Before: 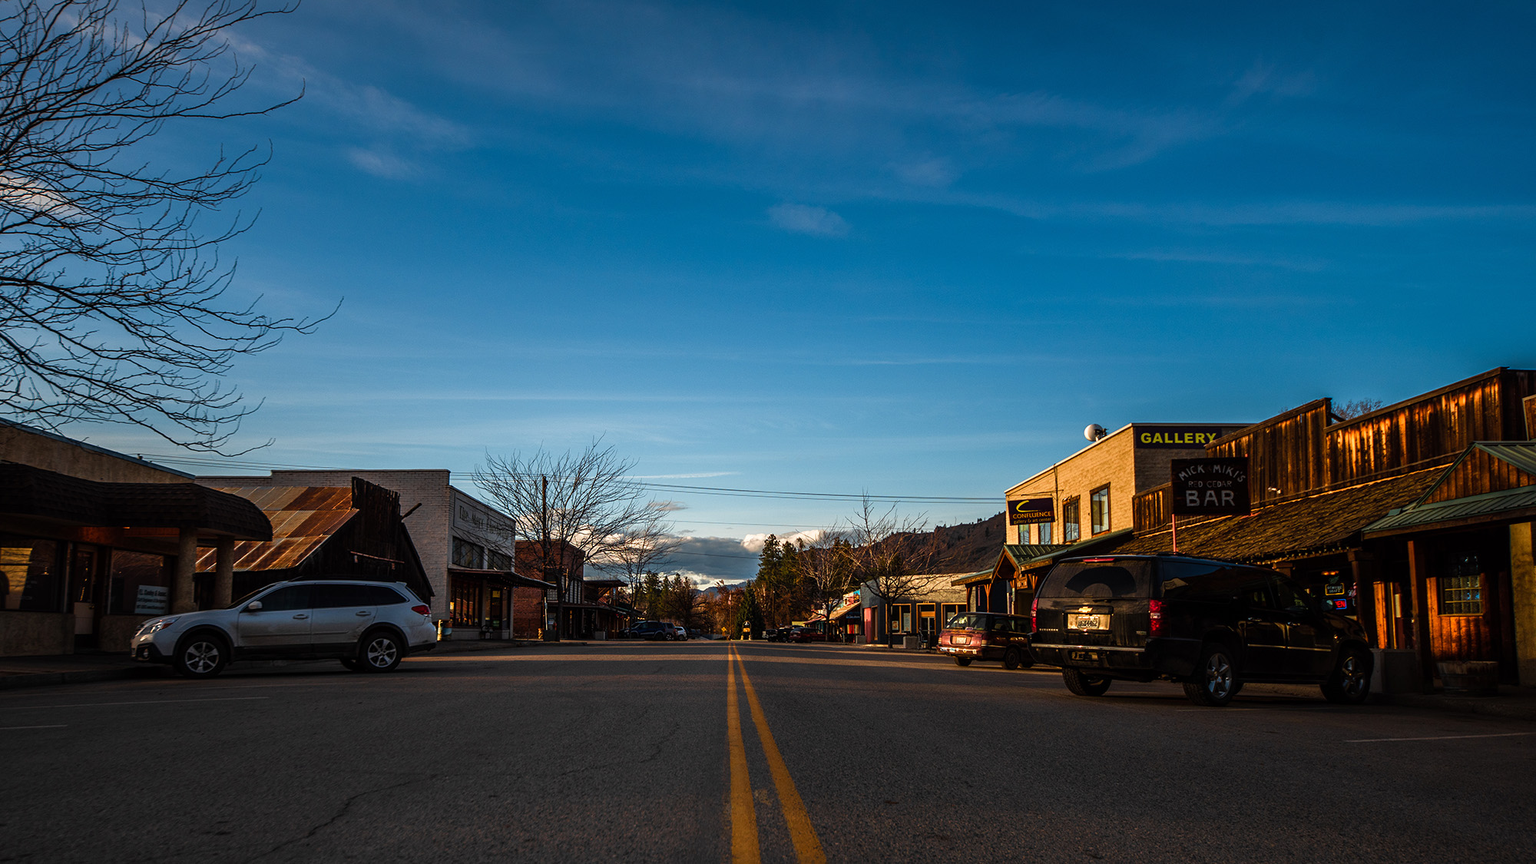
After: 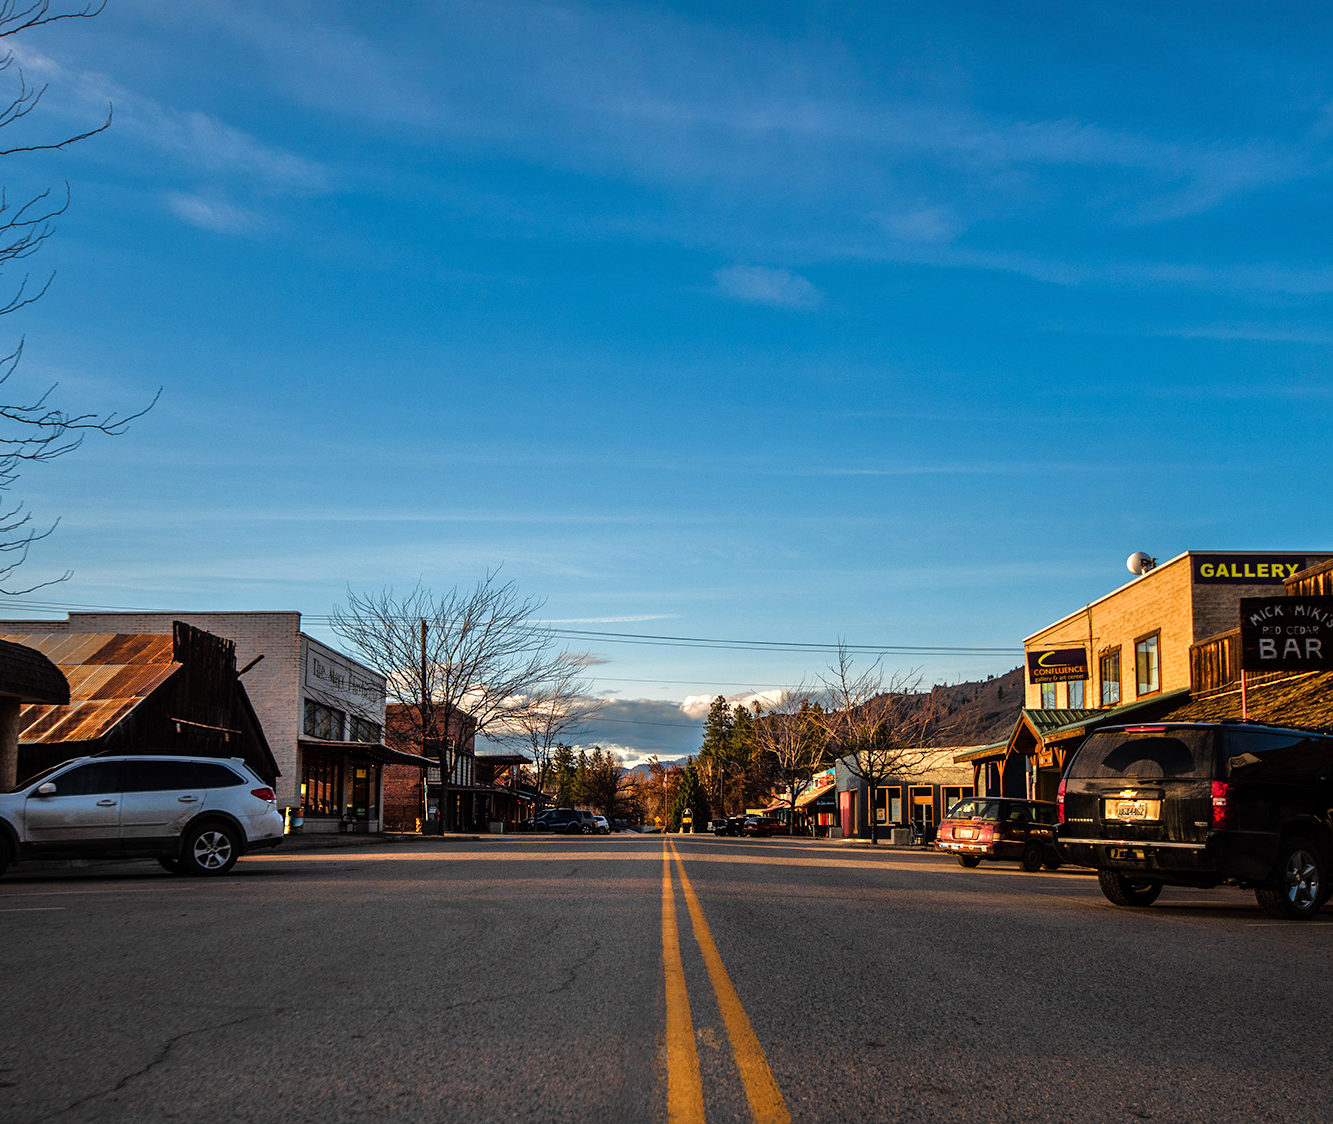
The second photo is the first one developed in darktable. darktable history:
crop and rotate: left 14.297%, right 19.005%
tone equalizer: -7 EV 0.161 EV, -6 EV 0.605 EV, -5 EV 1.13 EV, -4 EV 1.35 EV, -3 EV 1.18 EV, -2 EV 0.6 EV, -1 EV 0.165 EV, mask exposure compensation -0.49 EV
